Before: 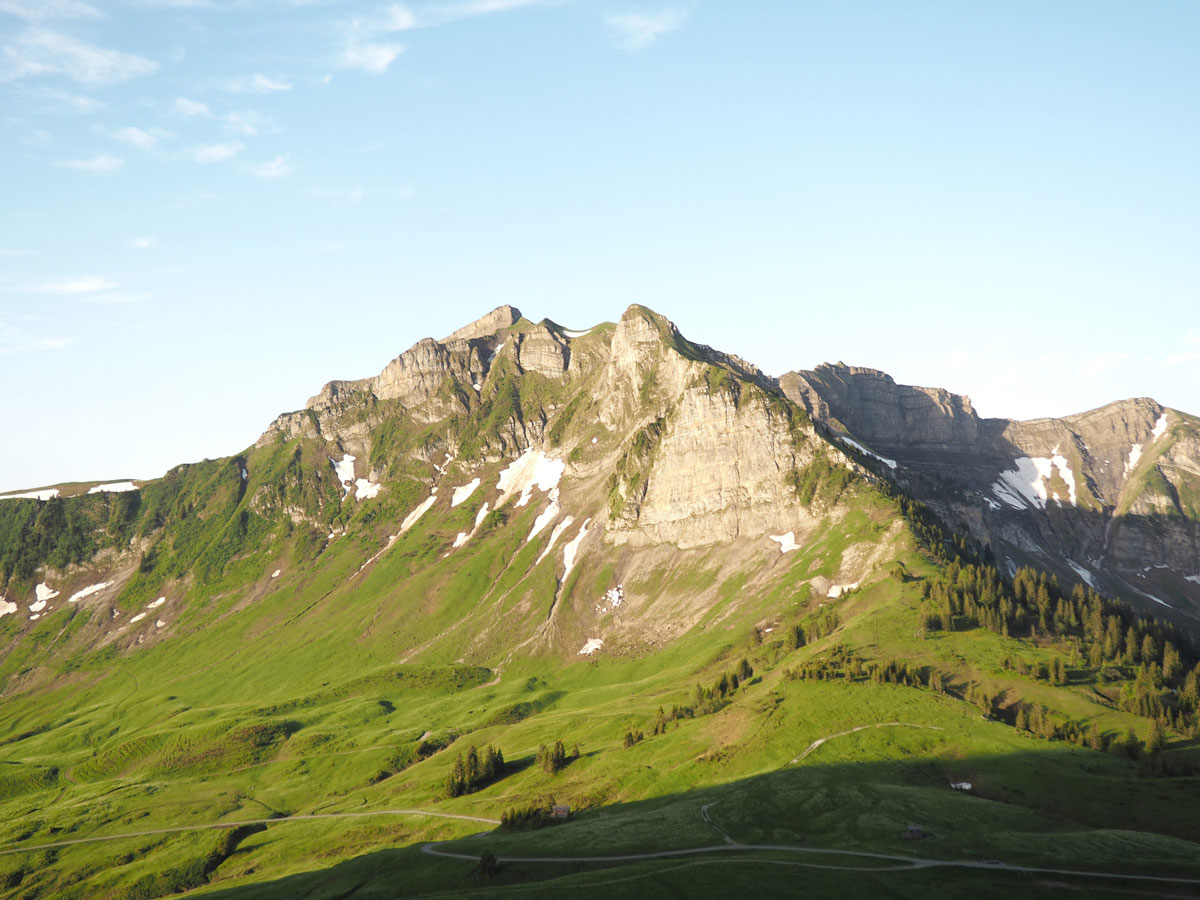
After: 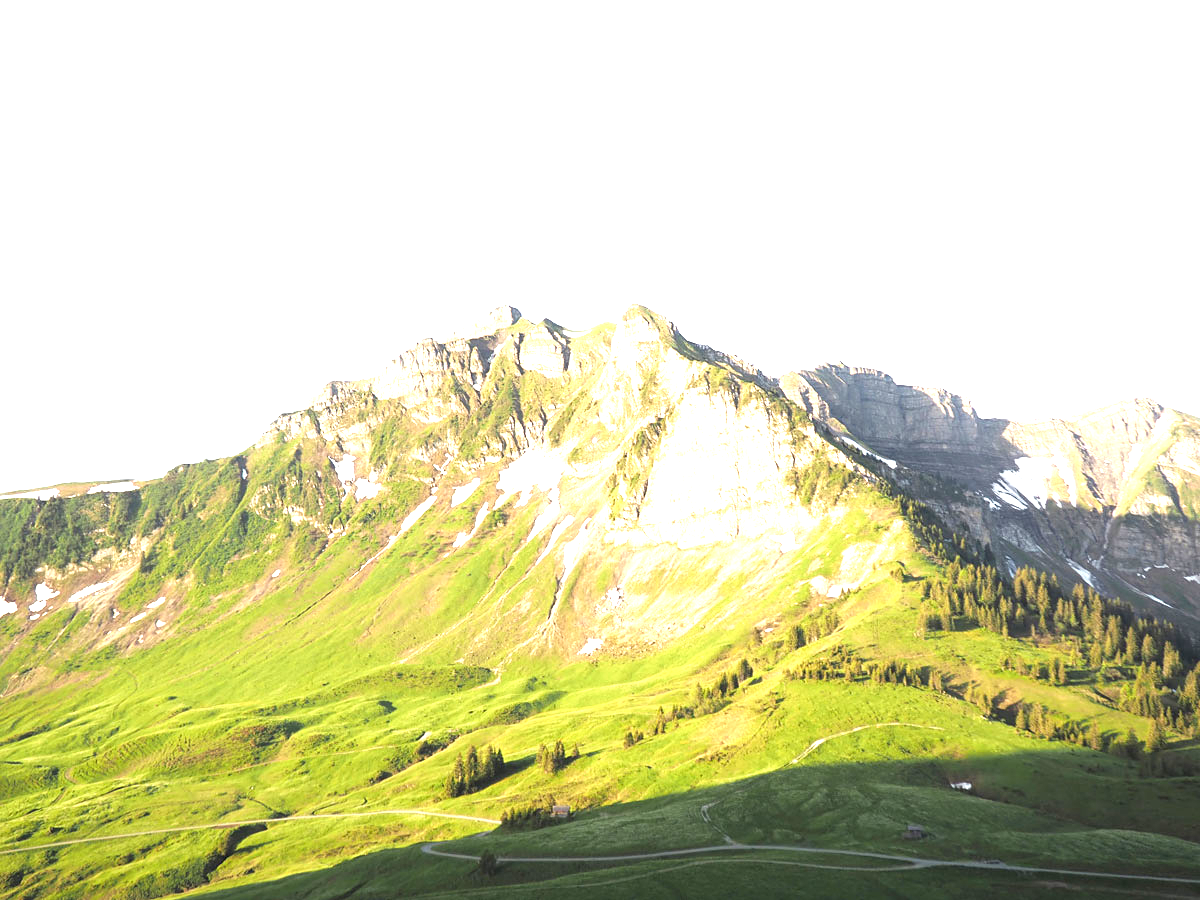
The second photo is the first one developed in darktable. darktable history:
exposure: black level correction 0, exposure 1.5 EV, compensate exposure bias true, compensate highlight preservation false
sharpen: amount 0.2
